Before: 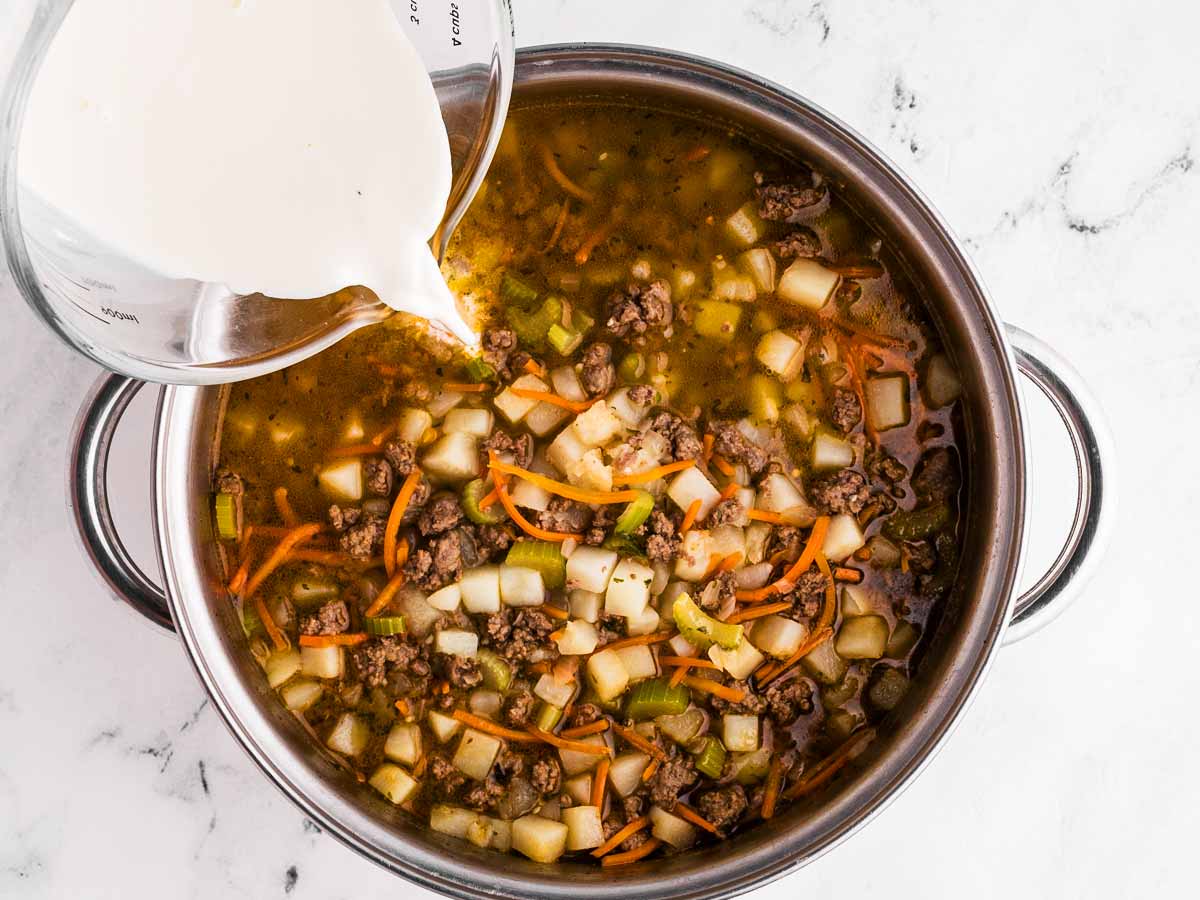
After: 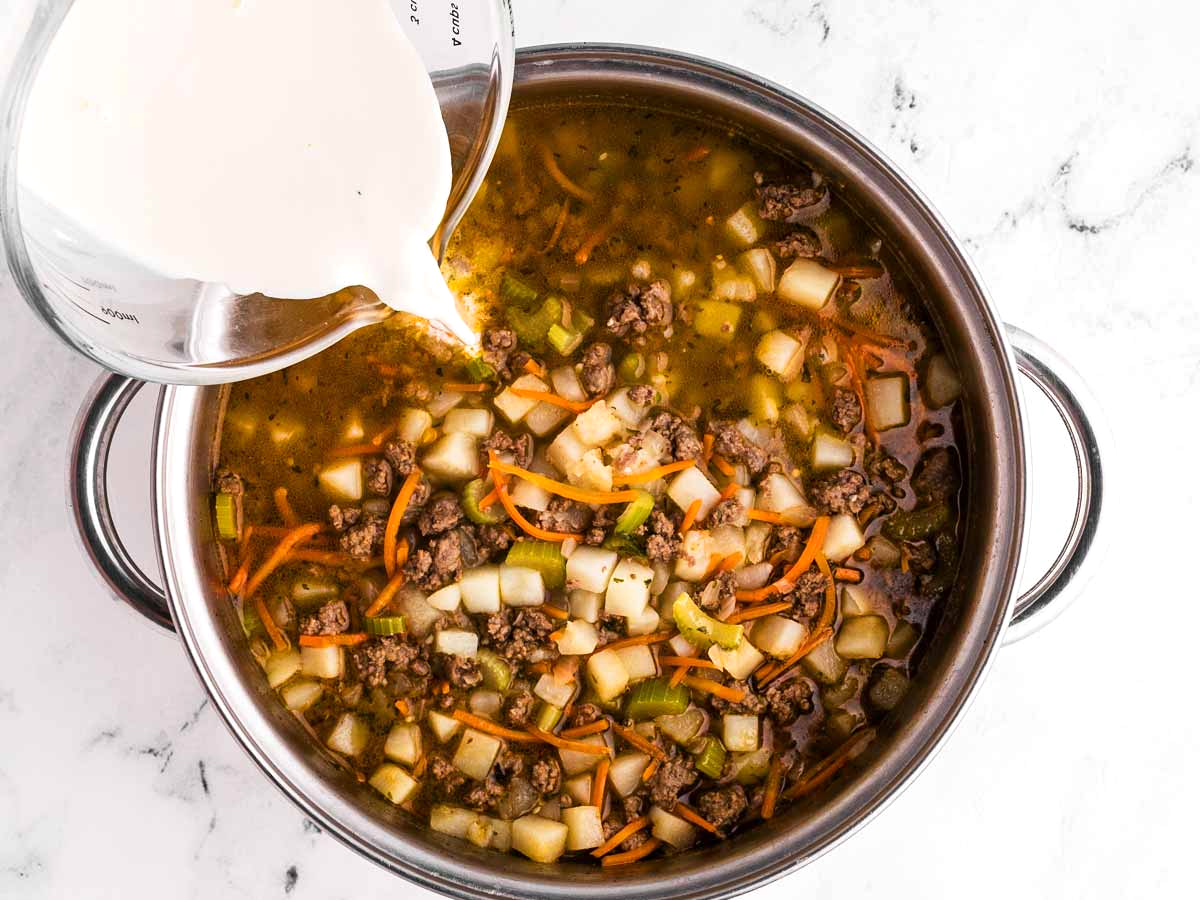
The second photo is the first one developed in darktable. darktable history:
exposure: exposure 0.127 EV, compensate highlight preservation false
